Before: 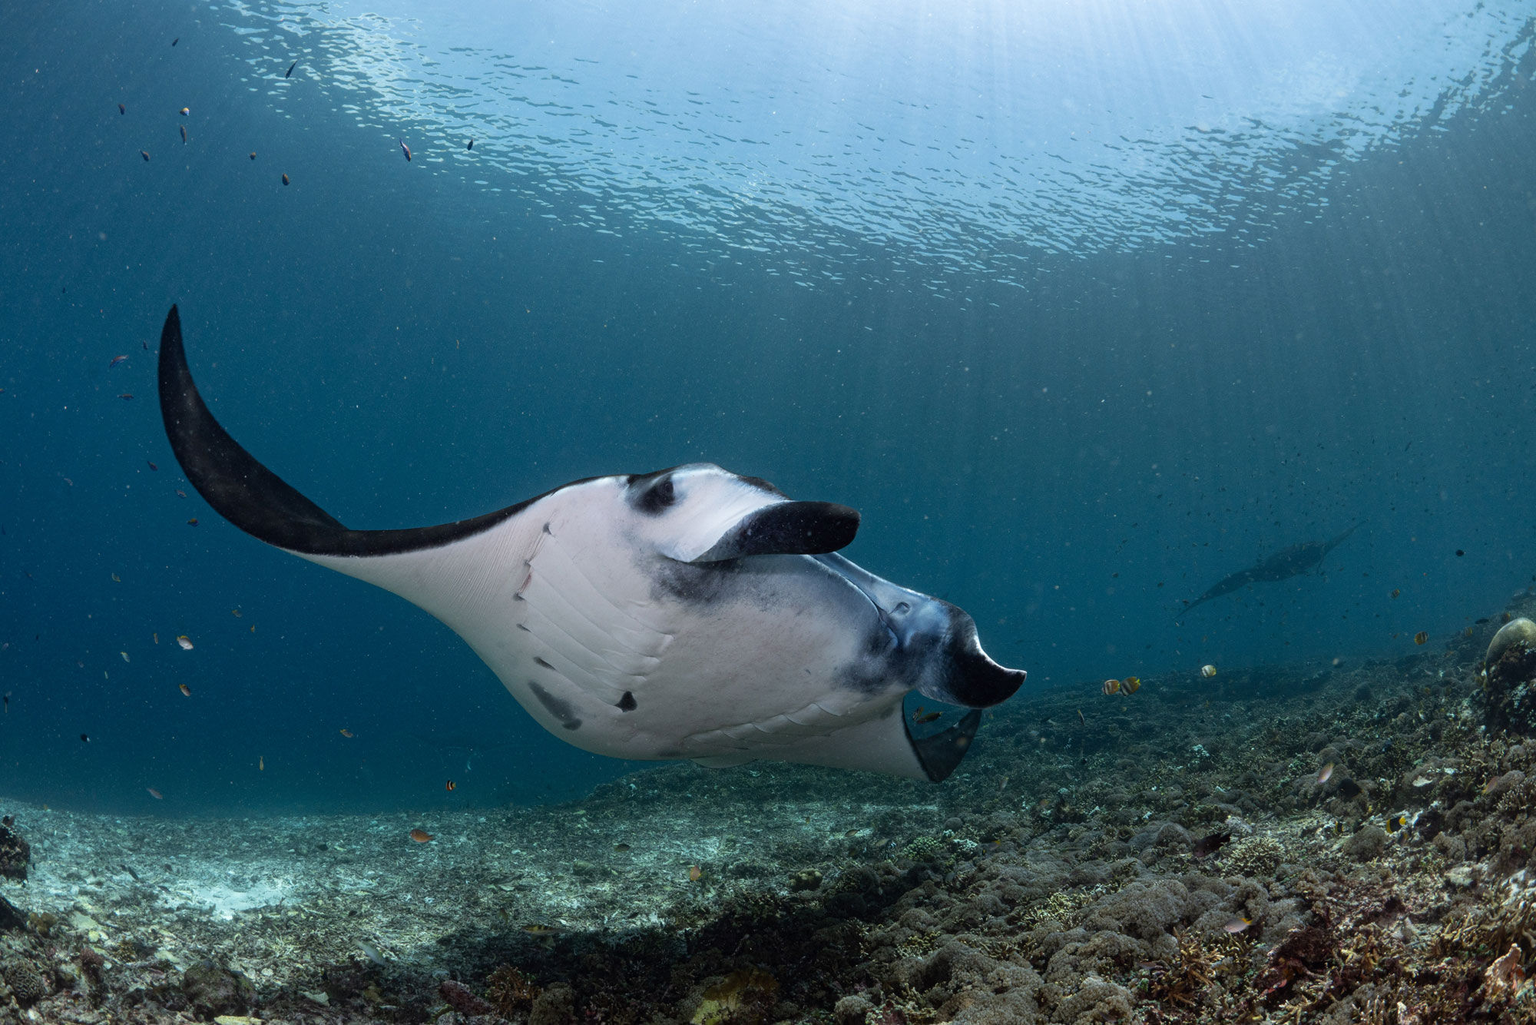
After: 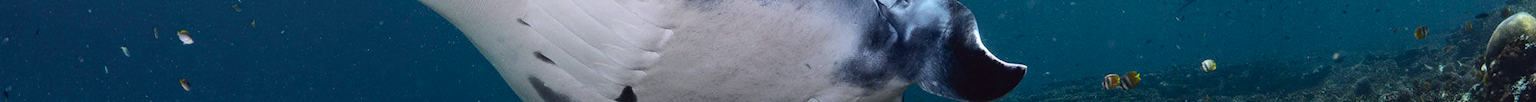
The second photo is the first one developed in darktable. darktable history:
tone curve: curves: ch0 [(0, 0.023) (0.103, 0.087) (0.295, 0.297) (0.445, 0.531) (0.553, 0.665) (0.735, 0.843) (0.994, 1)]; ch1 [(0, 0) (0.414, 0.395) (0.447, 0.447) (0.485, 0.5) (0.512, 0.524) (0.542, 0.581) (0.581, 0.632) (0.646, 0.715) (1, 1)]; ch2 [(0, 0) (0.369, 0.388) (0.449, 0.431) (0.478, 0.471) (0.516, 0.517) (0.579, 0.624) (0.674, 0.775) (1, 1)], color space Lab, independent channels, preserve colors none
crop and rotate: top 59.084%, bottom 30.916%
